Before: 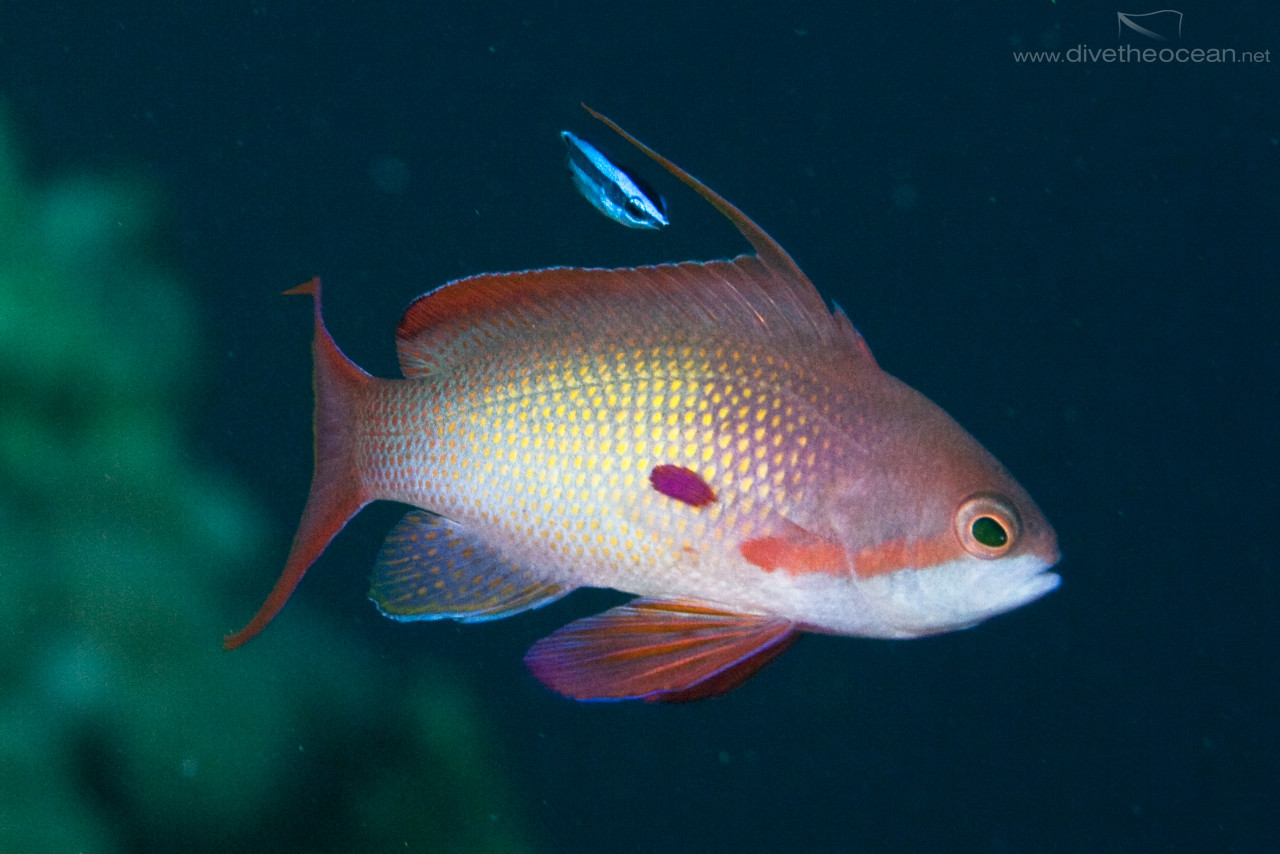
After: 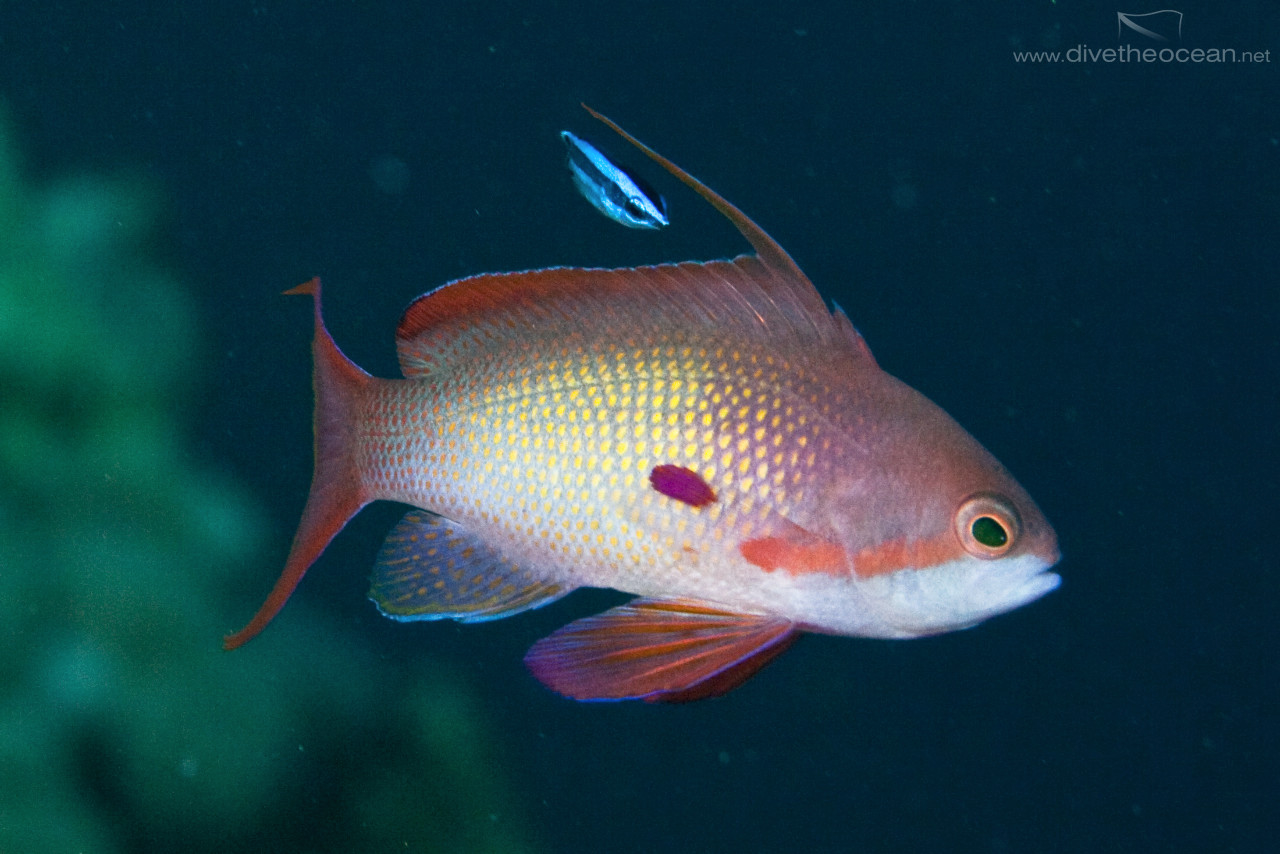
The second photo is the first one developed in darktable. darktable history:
shadows and highlights: shadows 20.97, highlights -81.3, soften with gaussian
